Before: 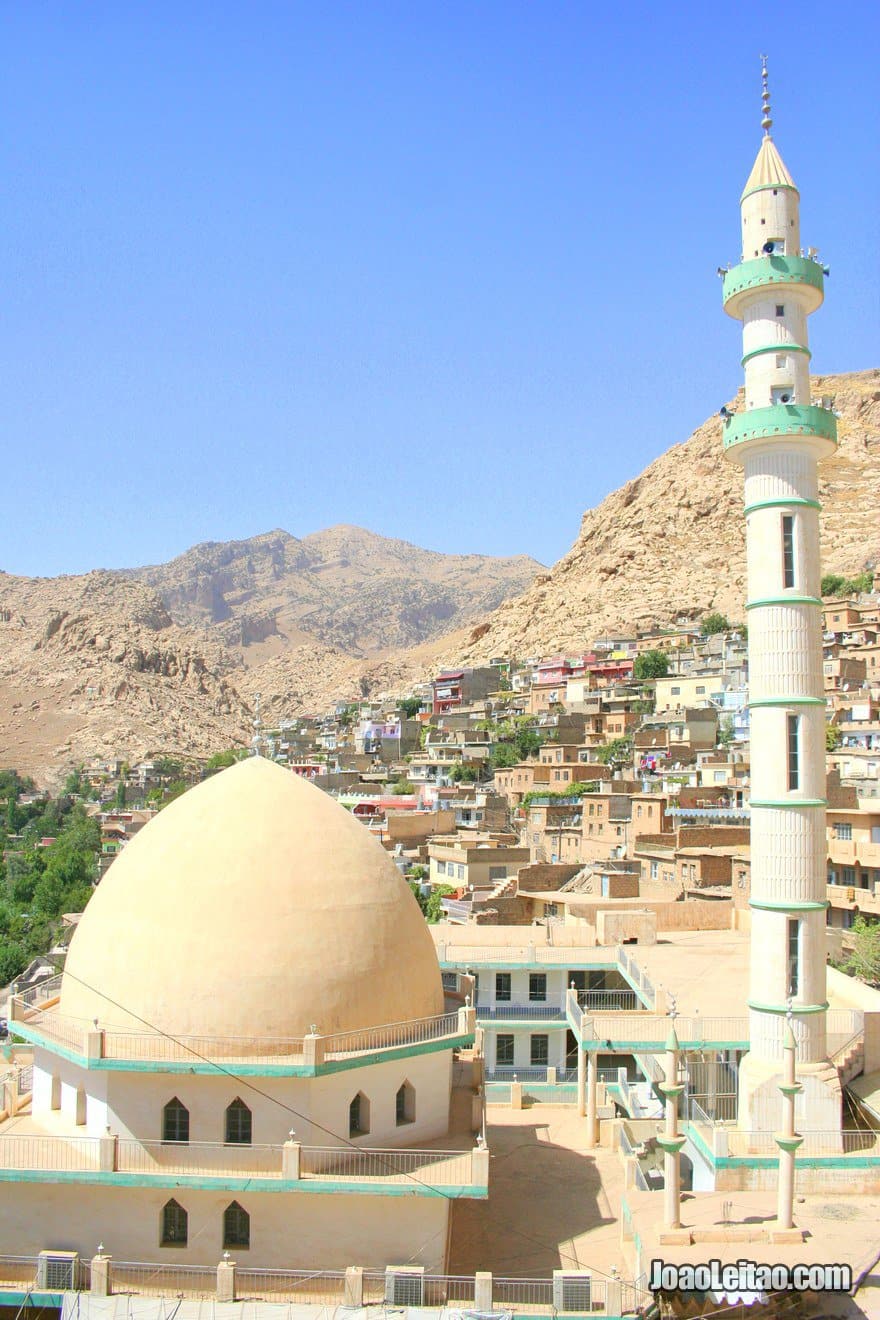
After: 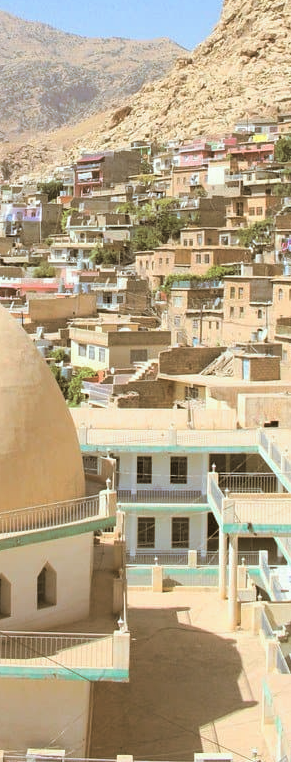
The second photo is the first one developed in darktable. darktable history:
crop: left 40.878%, top 39.176%, right 25.993%, bottom 3.081%
split-toning: shadows › hue 37.98°, highlights › hue 185.58°, balance -55.261
shadows and highlights: shadows 4.1, highlights -17.6, soften with gaussian
